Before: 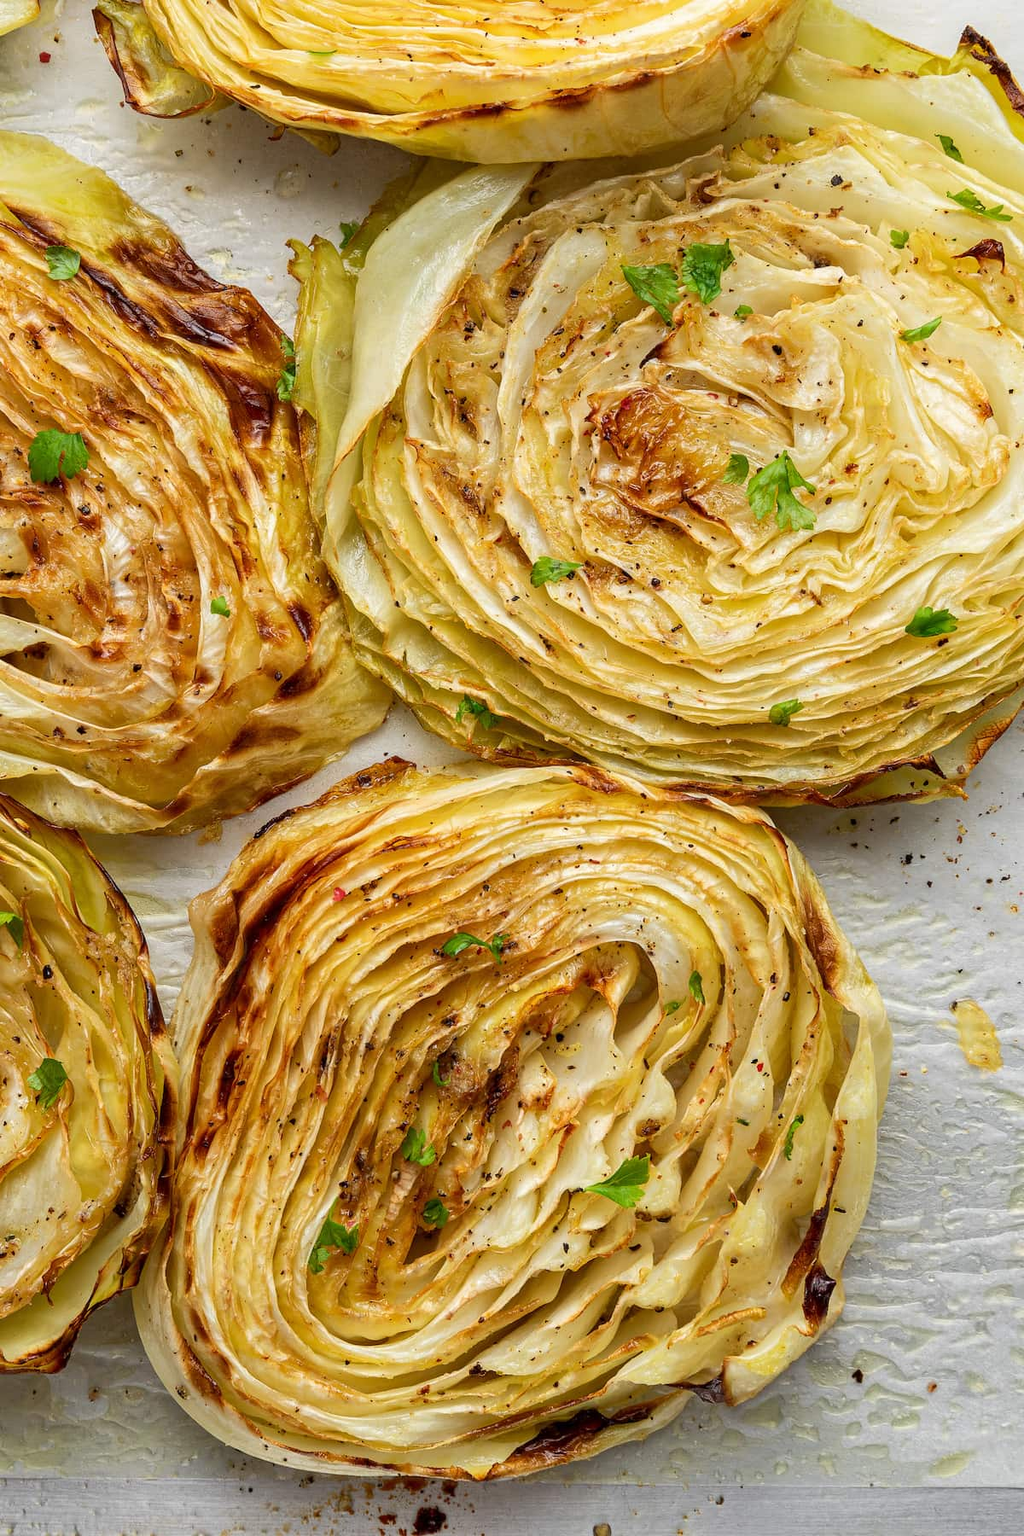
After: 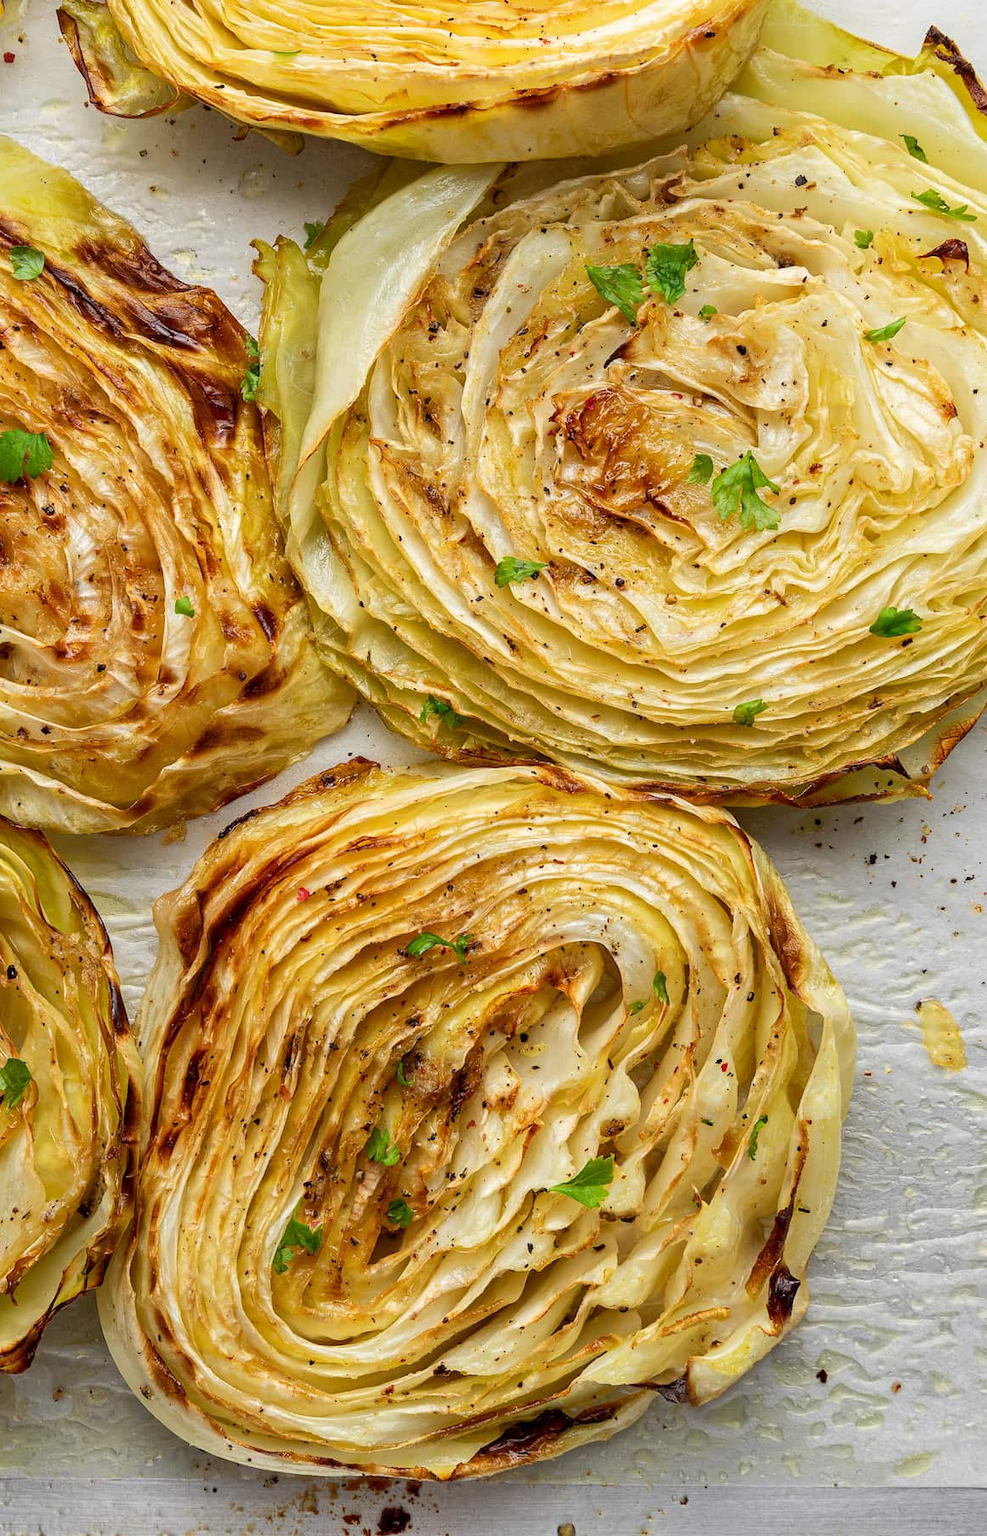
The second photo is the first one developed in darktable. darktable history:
crop and rotate: left 3.503%
